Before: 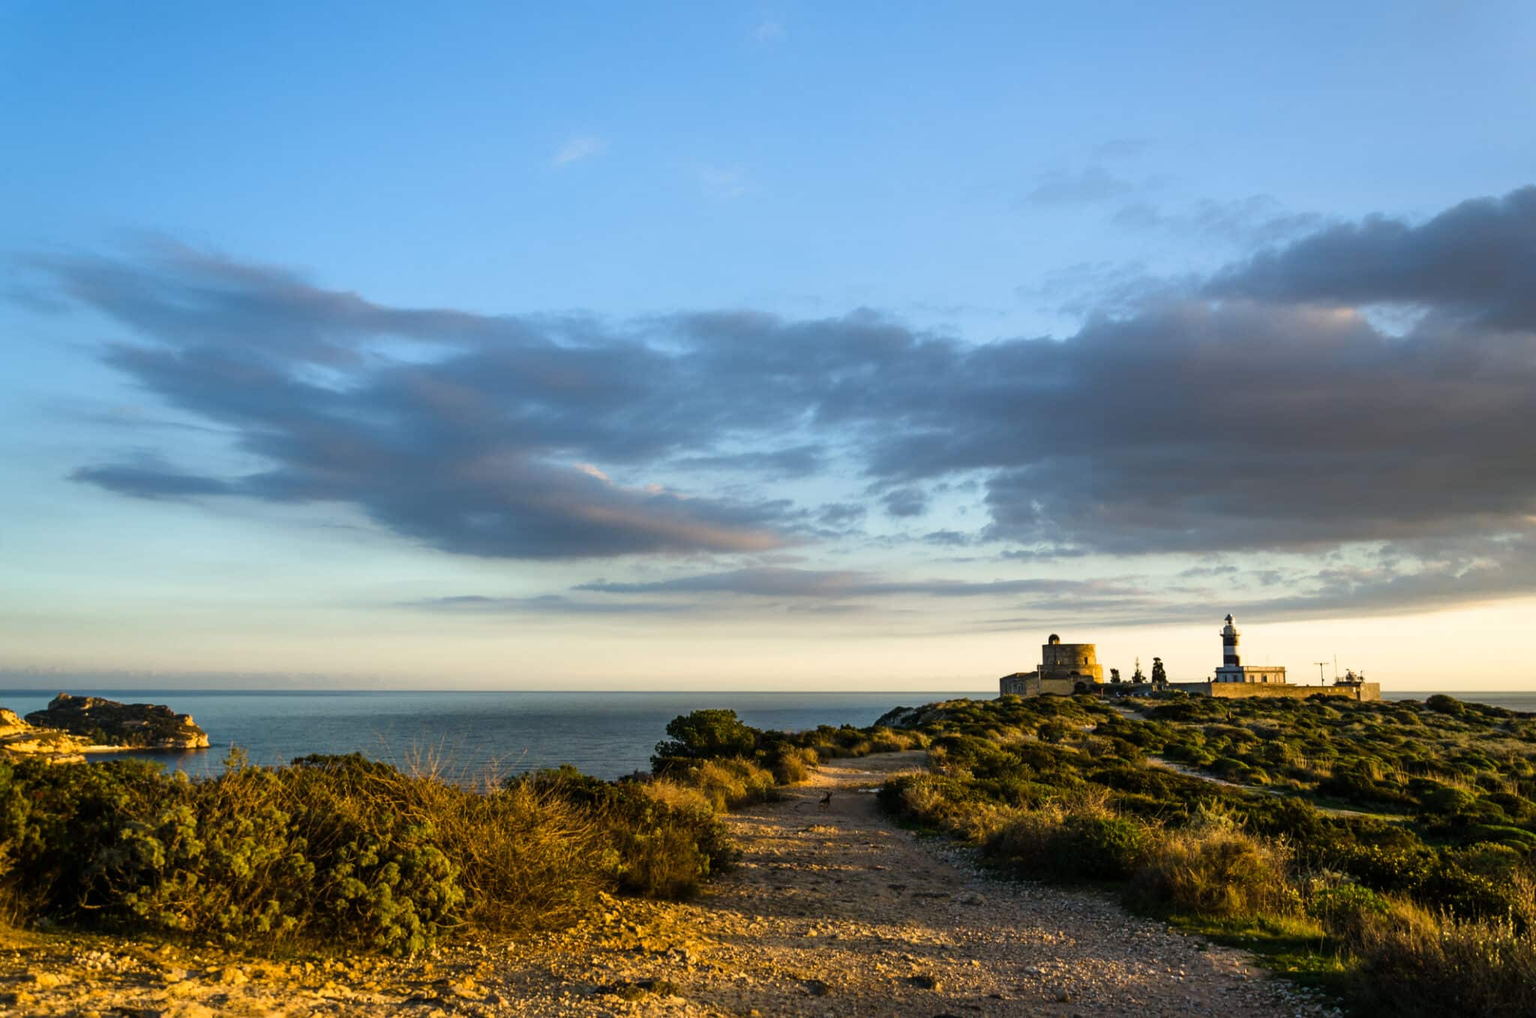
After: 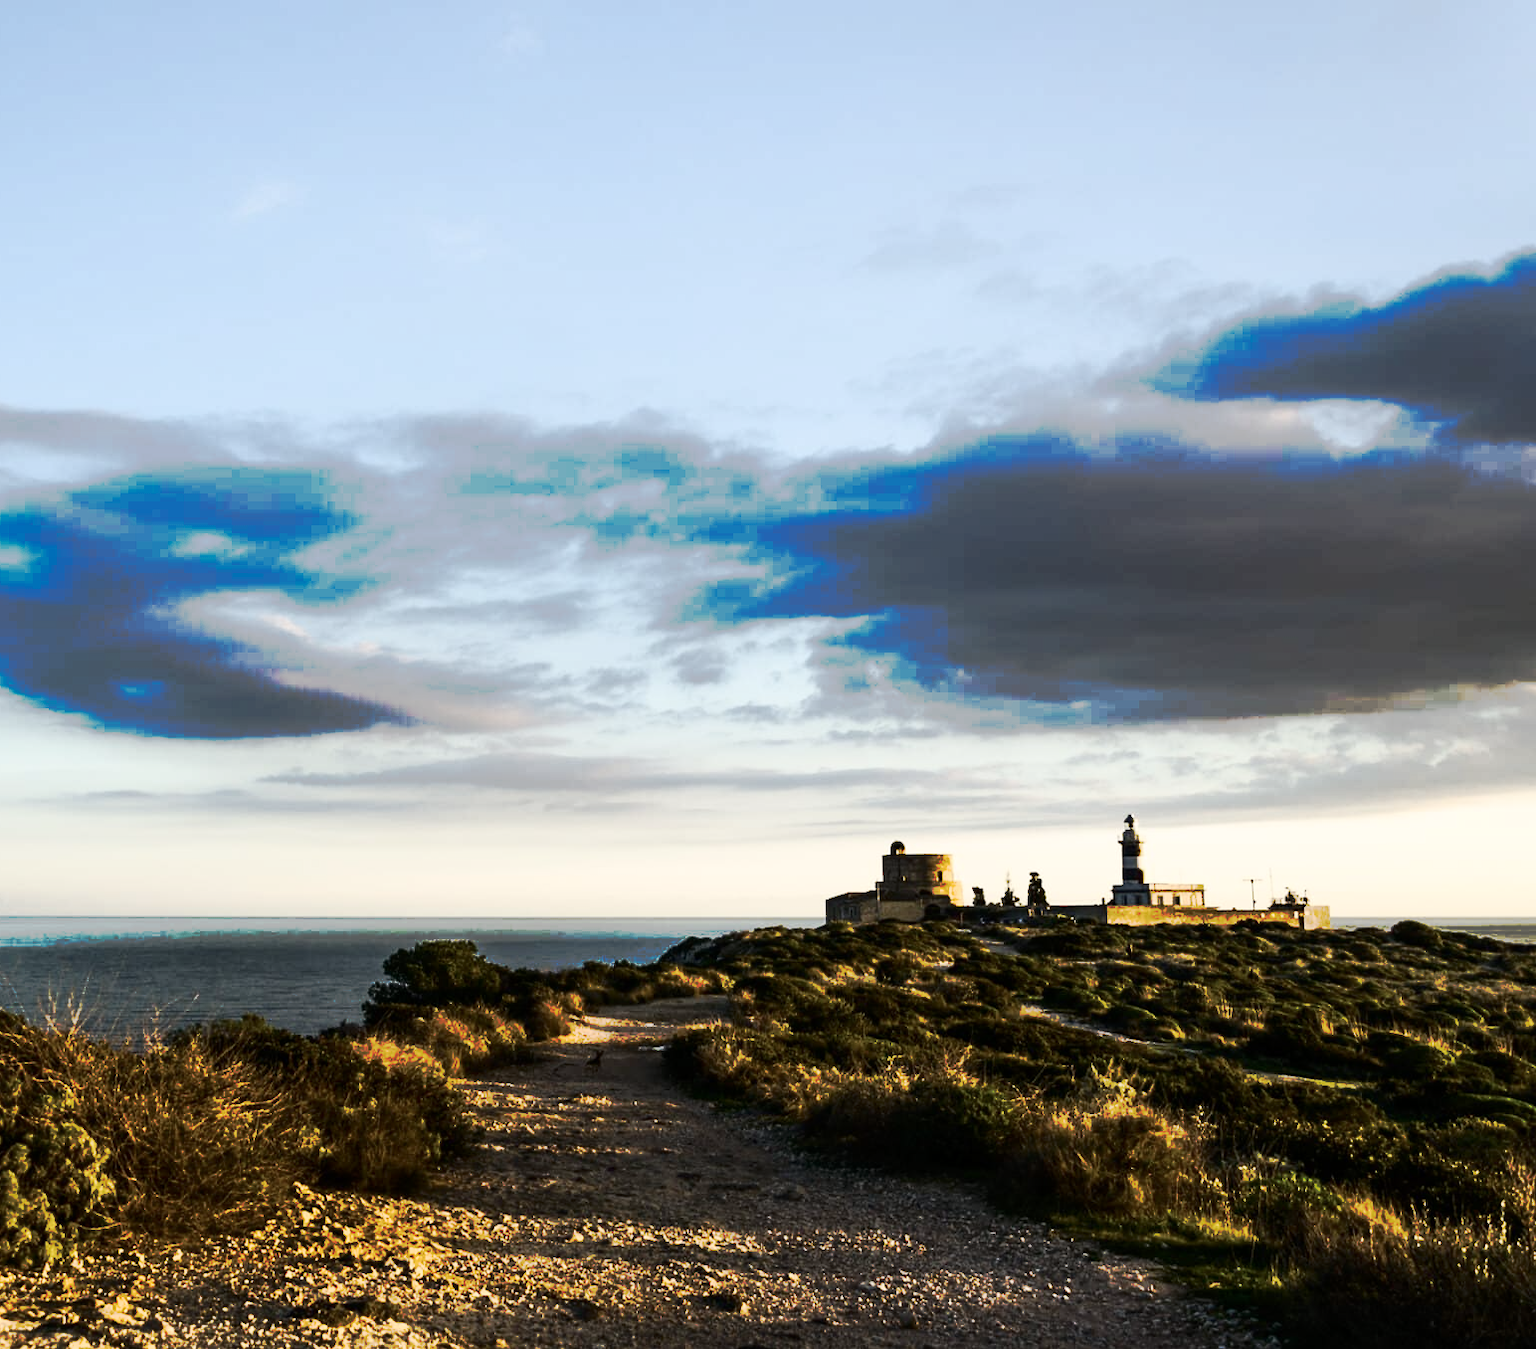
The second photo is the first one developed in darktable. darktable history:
tone curve: curves: ch0 [(0, 0) (0.003, 0.003) (0.011, 0.01) (0.025, 0.023) (0.044, 0.042) (0.069, 0.065) (0.1, 0.094) (0.136, 0.128) (0.177, 0.167) (0.224, 0.211) (0.277, 0.261) (0.335, 0.316) (0.399, 0.376) (0.468, 0.441) (0.543, 0.685) (0.623, 0.741) (0.709, 0.8) (0.801, 0.863) (0.898, 0.929) (1, 1)], preserve colors none
contrast brightness saturation: contrast 0.25, saturation -0.31
crop and rotate: left 24.6%
